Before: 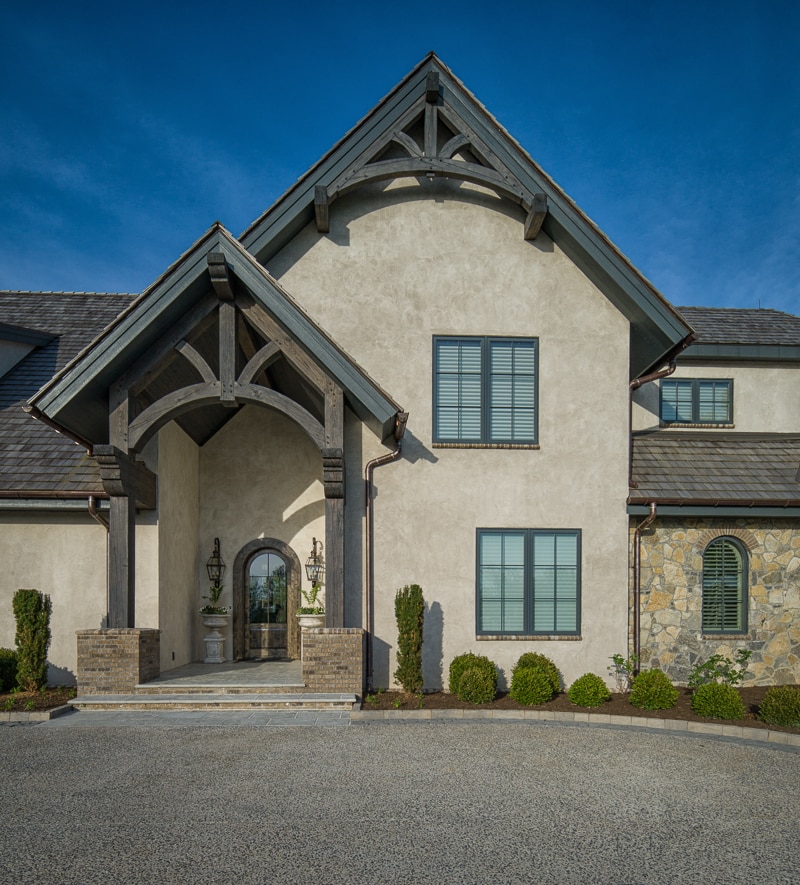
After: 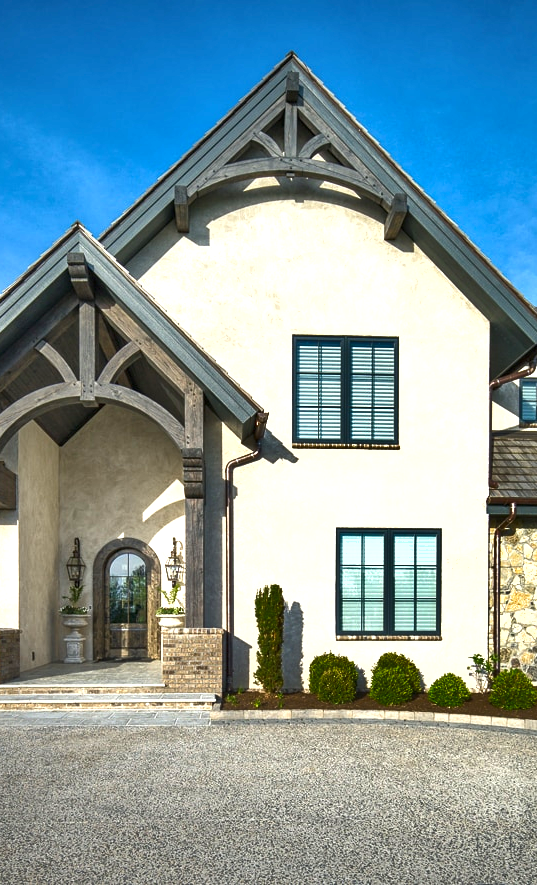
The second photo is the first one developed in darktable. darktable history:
crop and rotate: left 17.551%, right 15.206%
exposure: black level correction 0, exposure 1.47 EV, compensate highlight preservation false
shadows and highlights: radius 100.73, shadows 50.33, highlights -65.96, soften with gaussian
